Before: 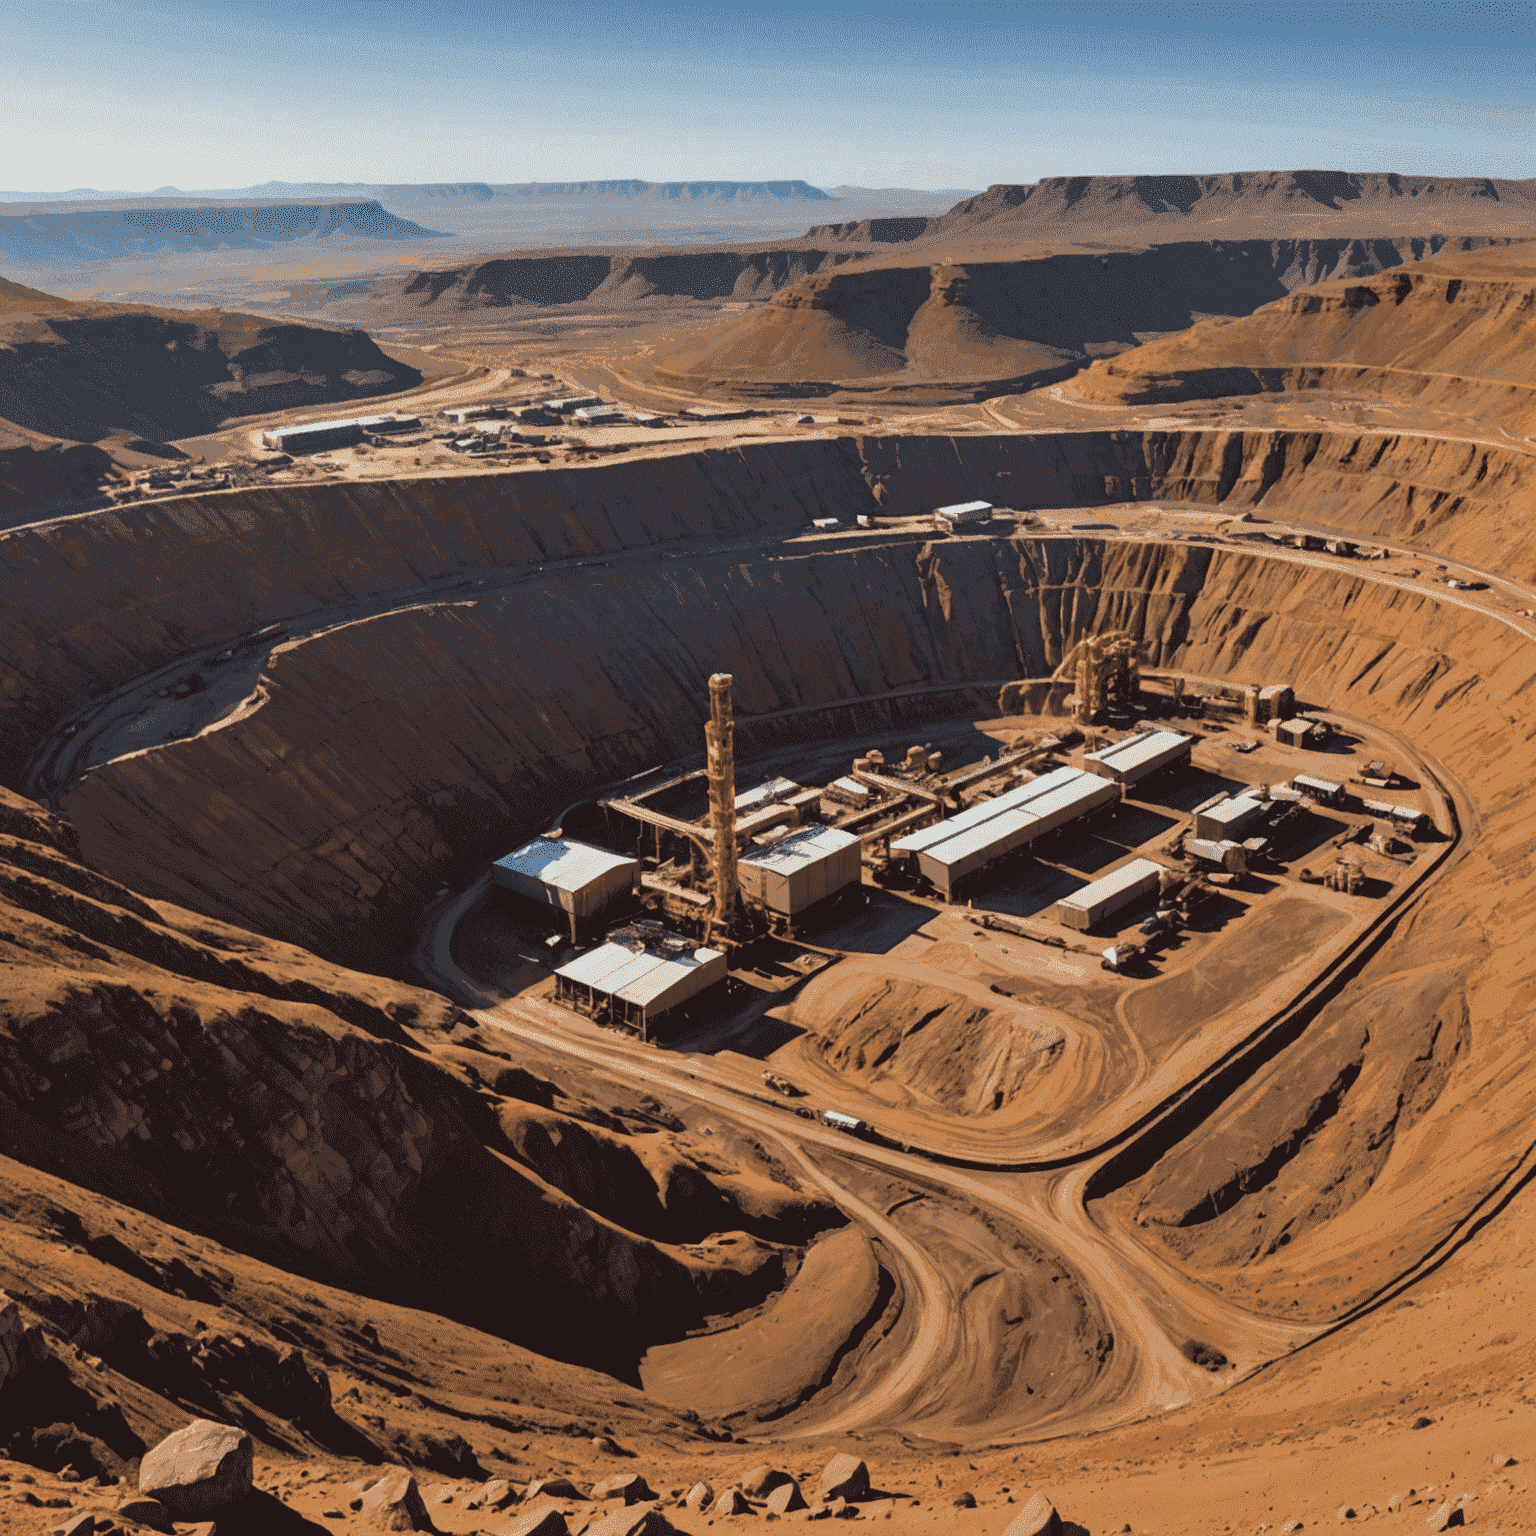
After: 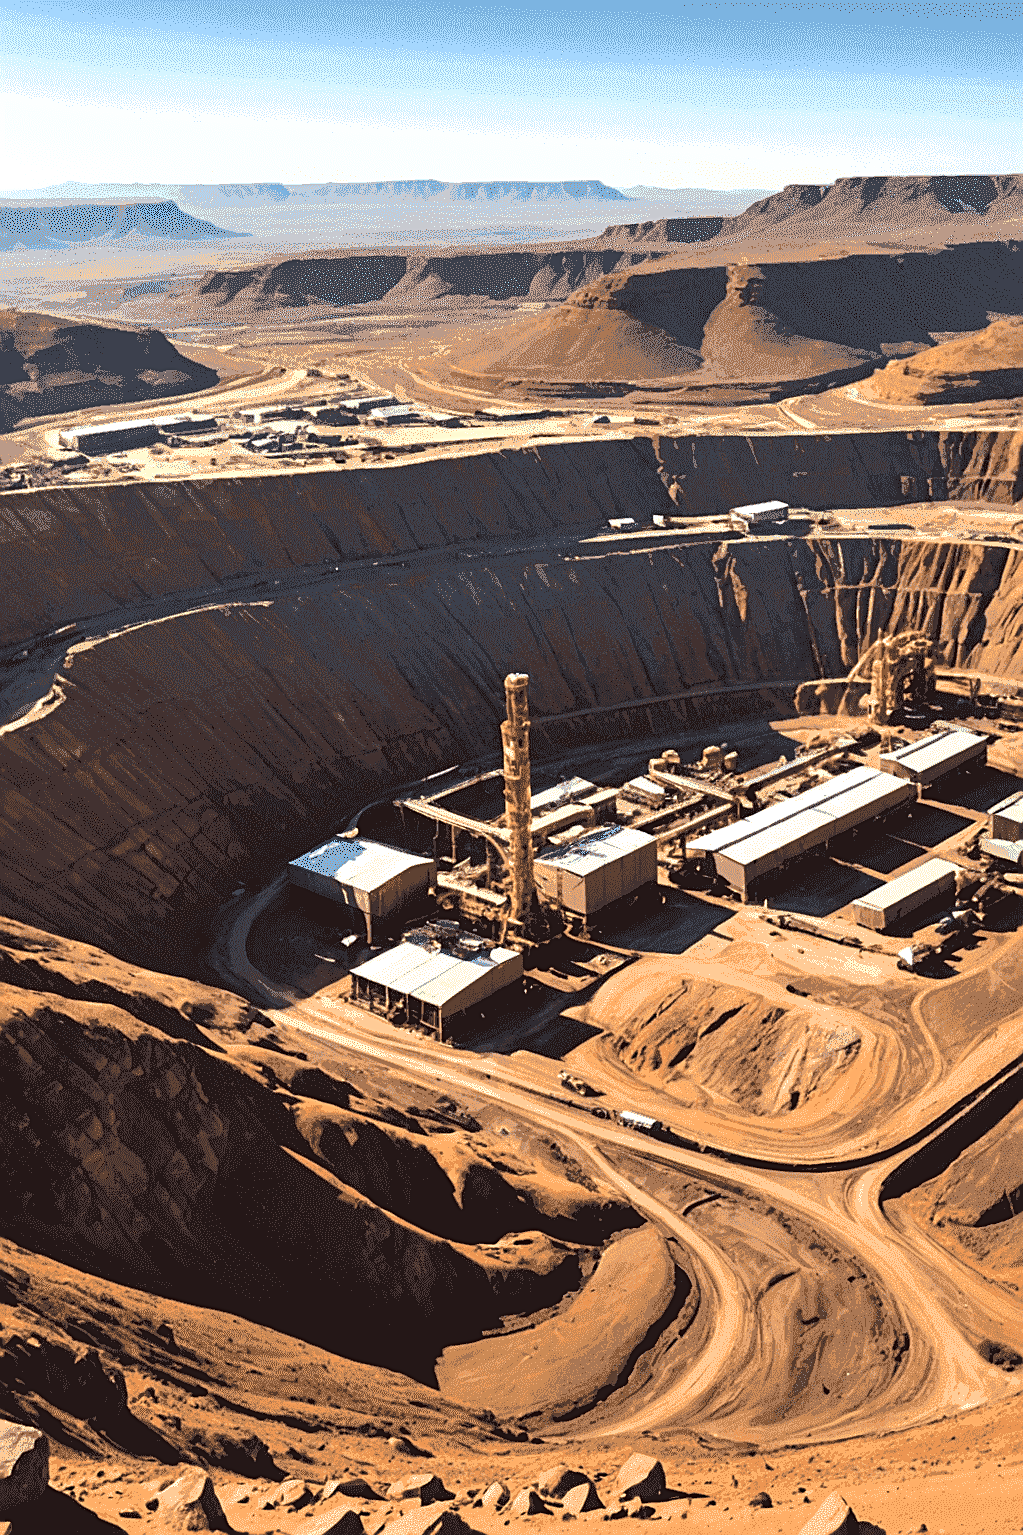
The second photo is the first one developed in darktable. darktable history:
tone equalizer: -8 EV -0.418 EV, -7 EV -0.37 EV, -6 EV -0.316 EV, -5 EV -0.229 EV, -3 EV 0.244 EV, -2 EV 0.352 EV, -1 EV 0.366 EV, +0 EV 0.446 EV, edges refinement/feathering 500, mask exposure compensation -1.57 EV, preserve details no
crop and rotate: left 13.335%, right 20.057%
exposure: exposure 0.564 EV, compensate exposure bias true, compensate highlight preservation false
sharpen: on, module defaults
